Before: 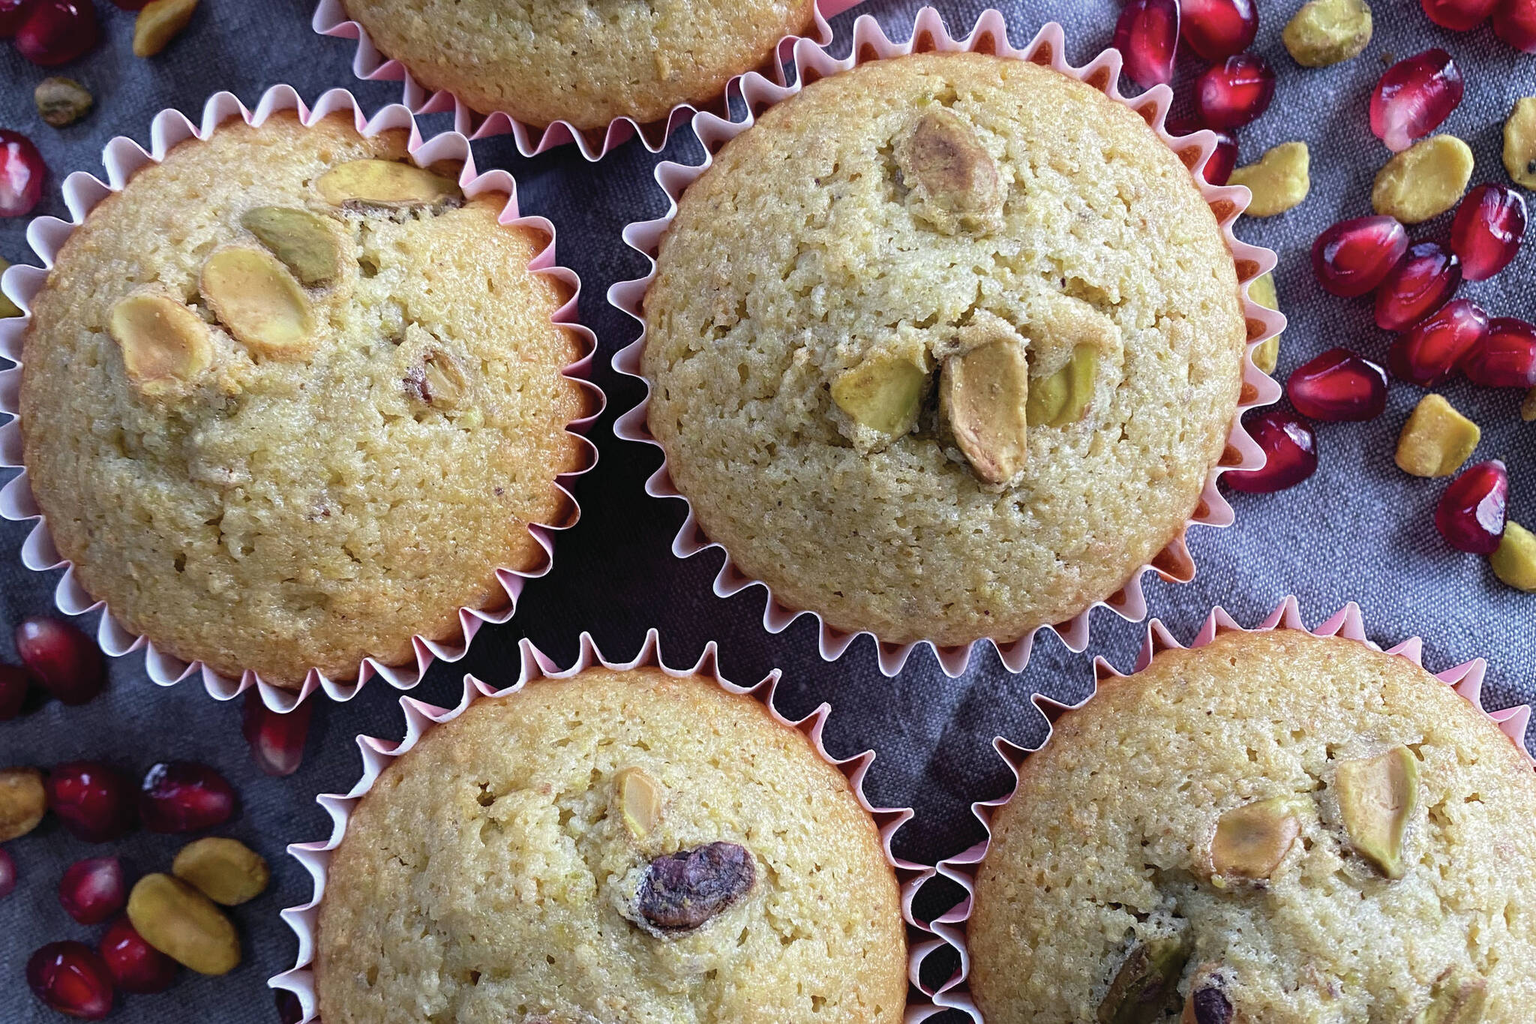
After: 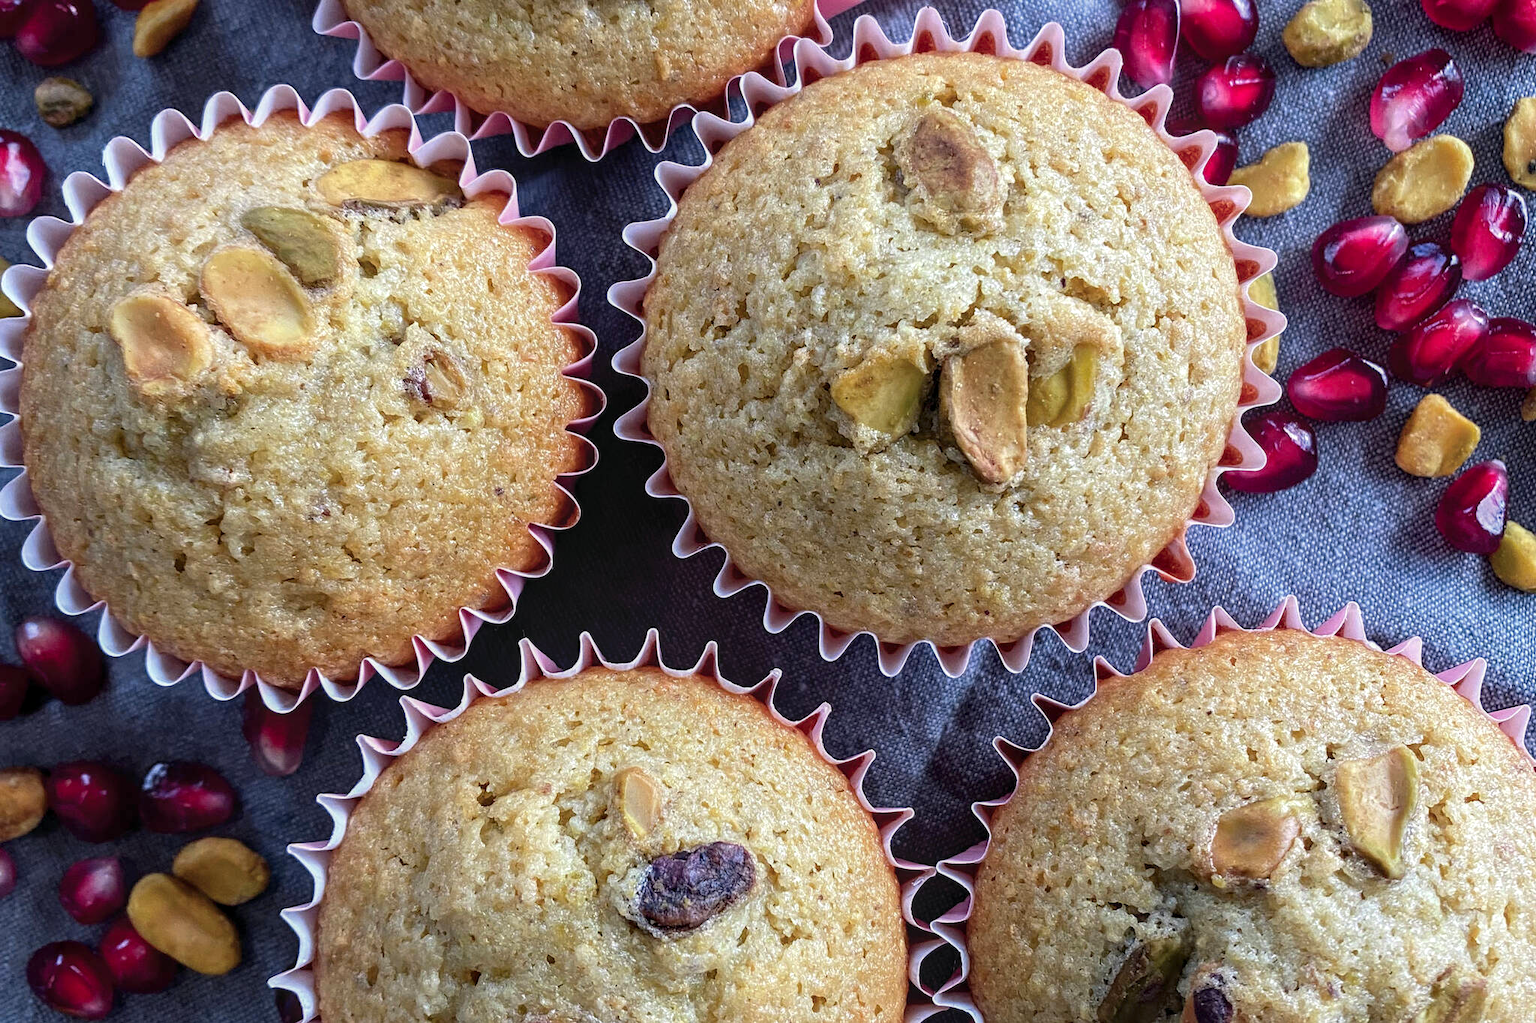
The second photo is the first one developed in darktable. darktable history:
color zones: curves: ch1 [(0.235, 0.558) (0.75, 0.5)]; ch2 [(0.25, 0.462) (0.749, 0.457)]
local contrast: on, module defaults
